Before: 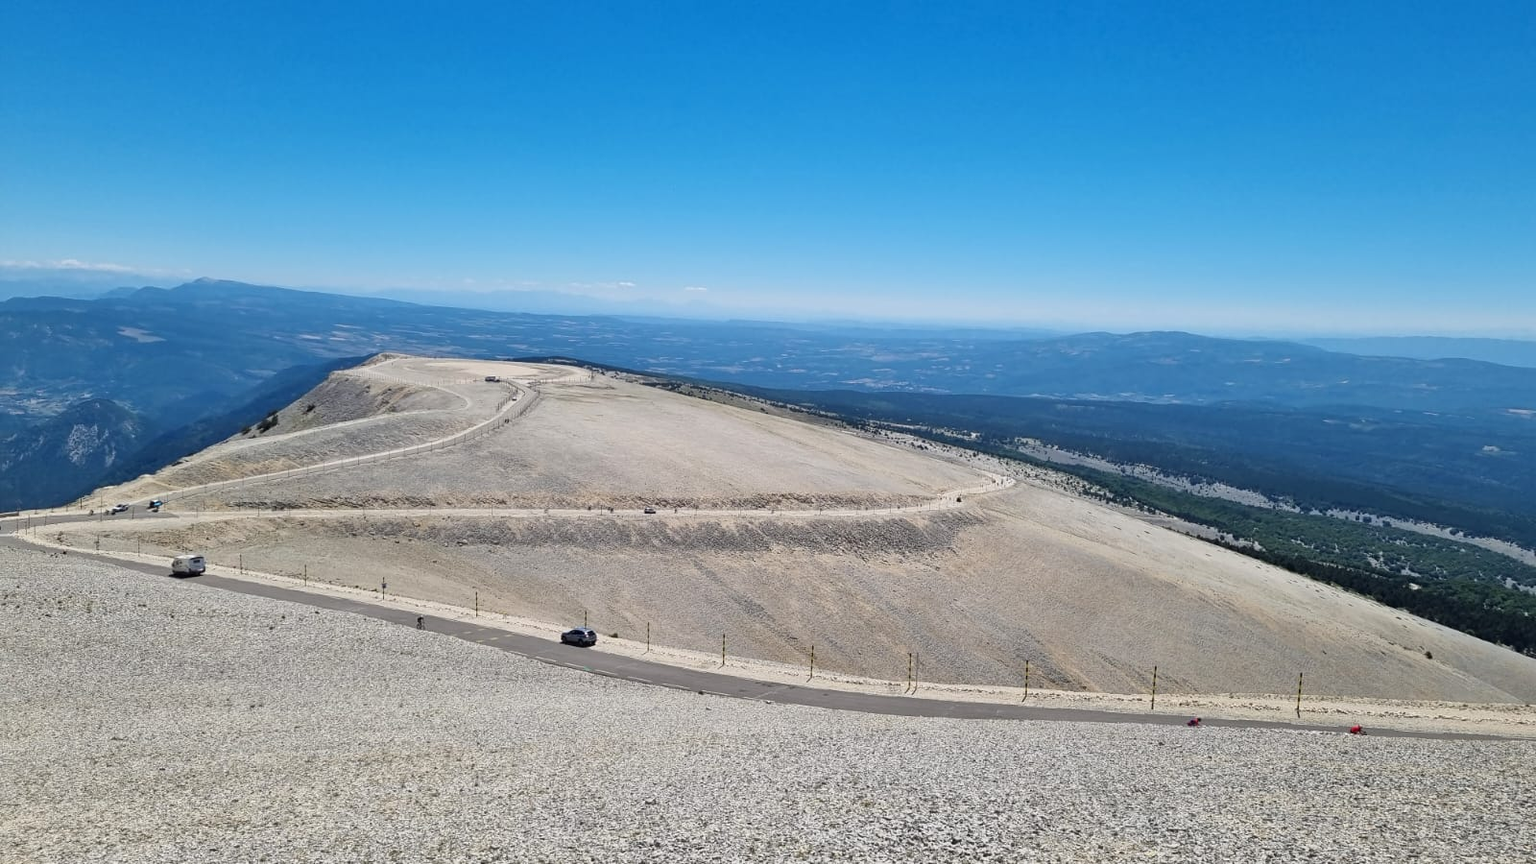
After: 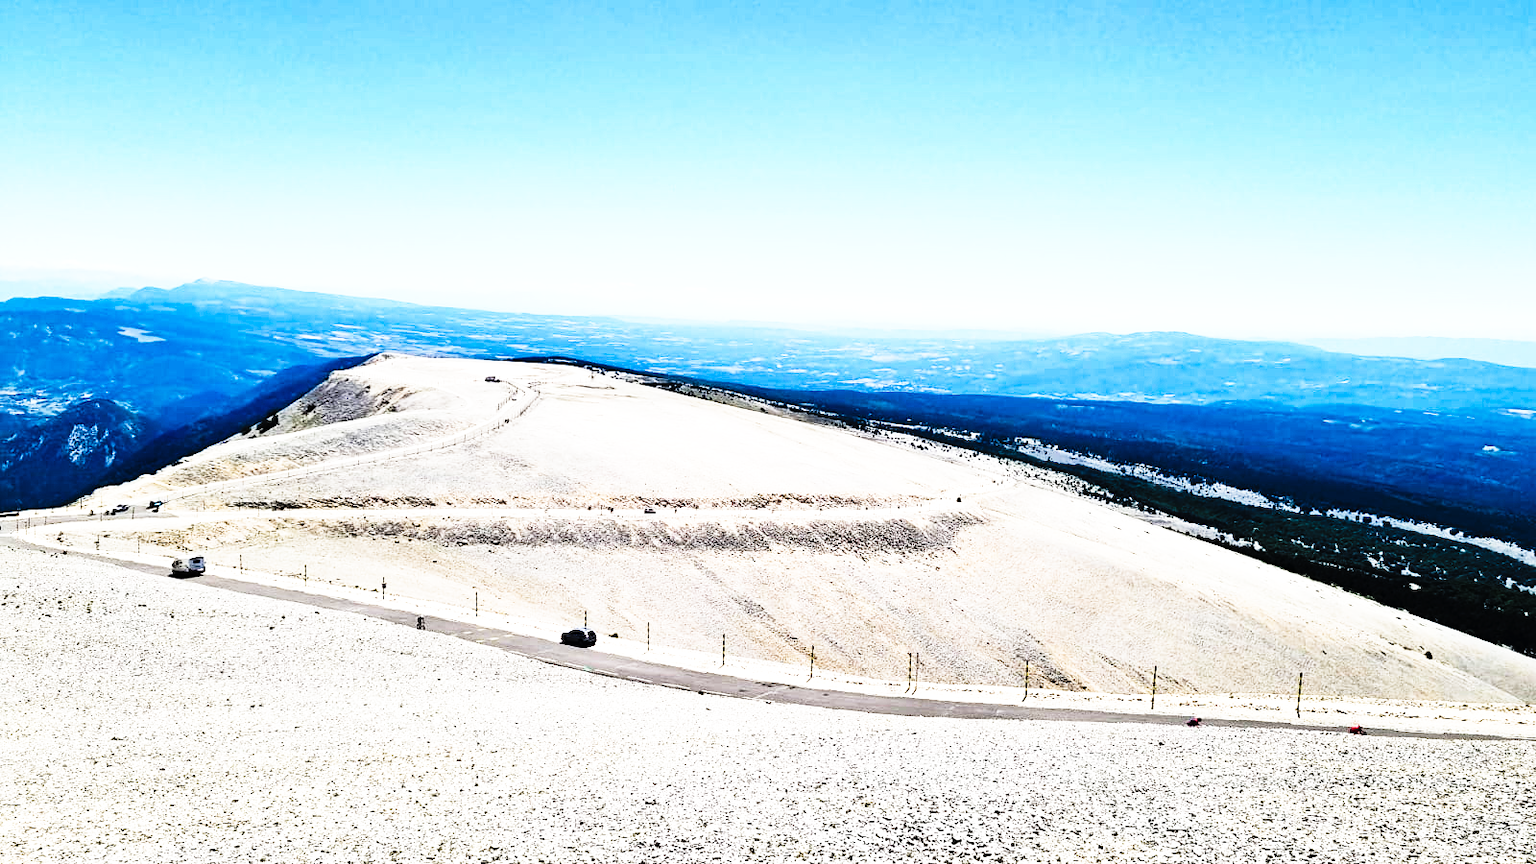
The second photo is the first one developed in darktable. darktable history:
tone curve: curves: ch0 [(0, 0) (0.003, 0.002) (0.011, 0.005) (0.025, 0.011) (0.044, 0.017) (0.069, 0.021) (0.1, 0.027) (0.136, 0.035) (0.177, 0.05) (0.224, 0.076) (0.277, 0.126) (0.335, 0.212) (0.399, 0.333) (0.468, 0.473) (0.543, 0.627) (0.623, 0.784) (0.709, 0.9) (0.801, 0.963) (0.898, 0.988) (1, 1)], preserve colors none
tone equalizer: -8 EV -1.08 EV, -7 EV -1.01 EV, -6 EV -0.867 EV, -5 EV -0.578 EV, -3 EV 0.578 EV, -2 EV 0.867 EV, -1 EV 1.01 EV, +0 EV 1.08 EV, edges refinement/feathering 500, mask exposure compensation -1.57 EV, preserve details no
